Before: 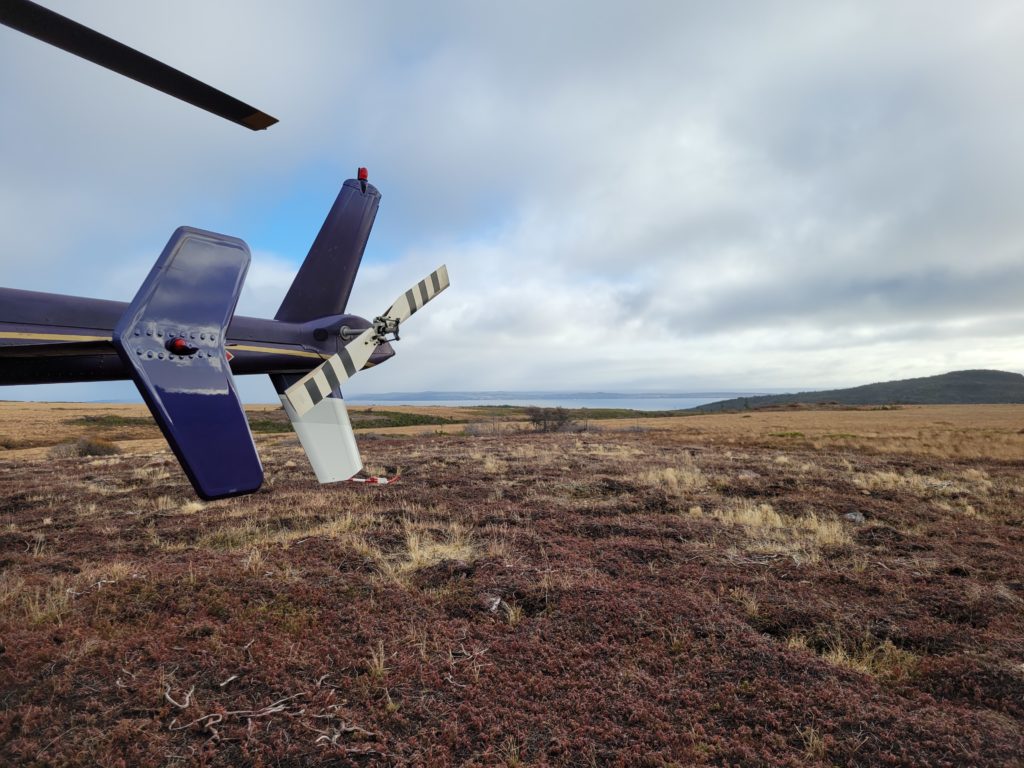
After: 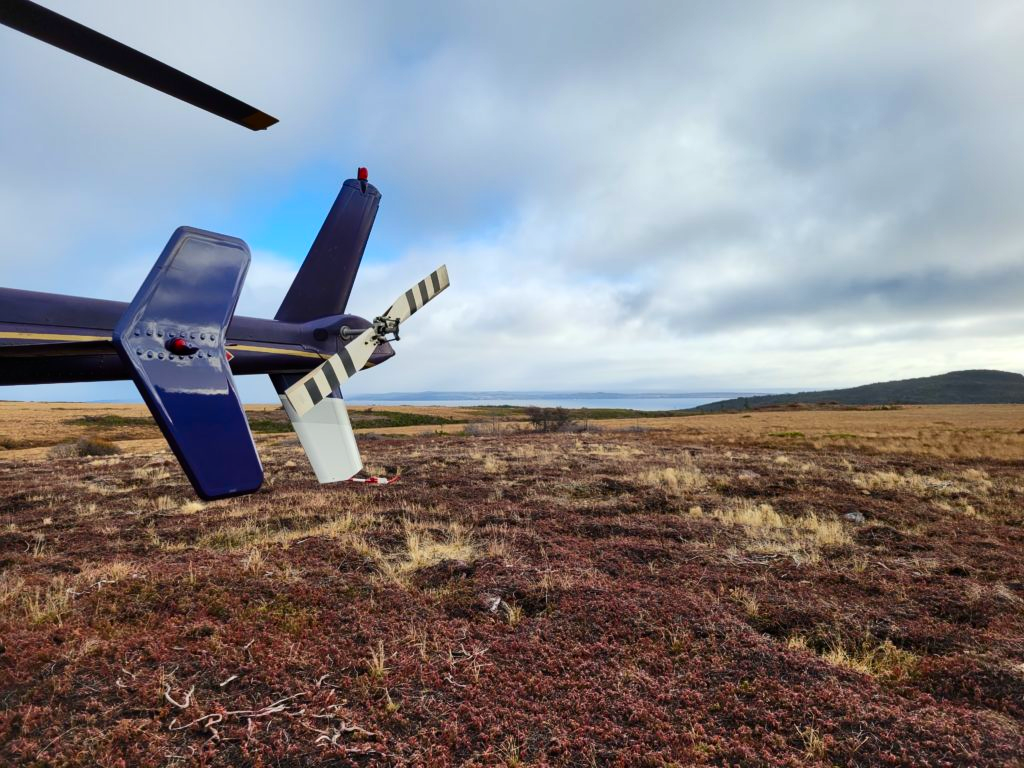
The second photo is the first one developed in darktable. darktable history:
shadows and highlights: soften with gaussian
contrast brightness saturation: contrast 0.175, saturation 0.306
exposure: black level correction 0, compensate highlight preservation false
